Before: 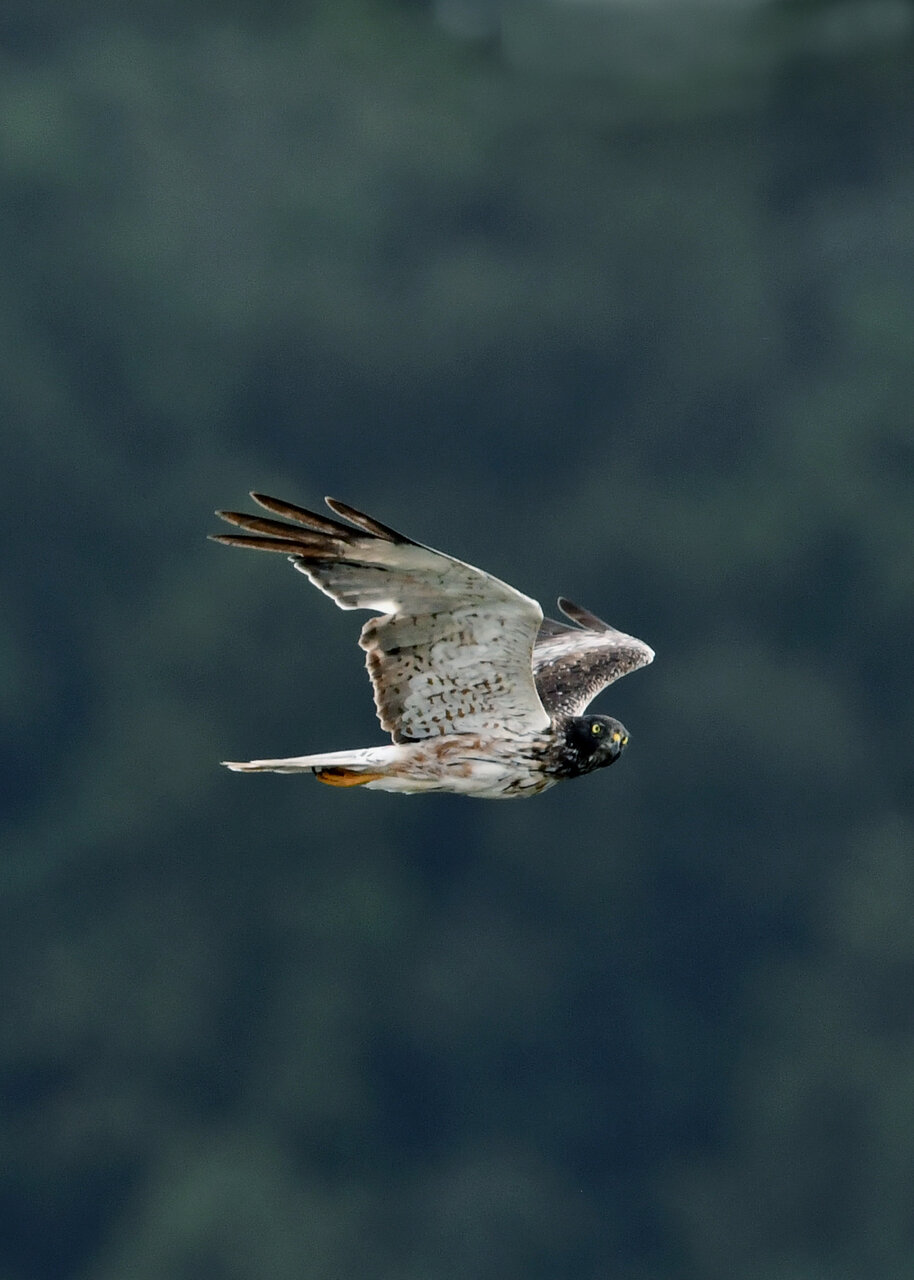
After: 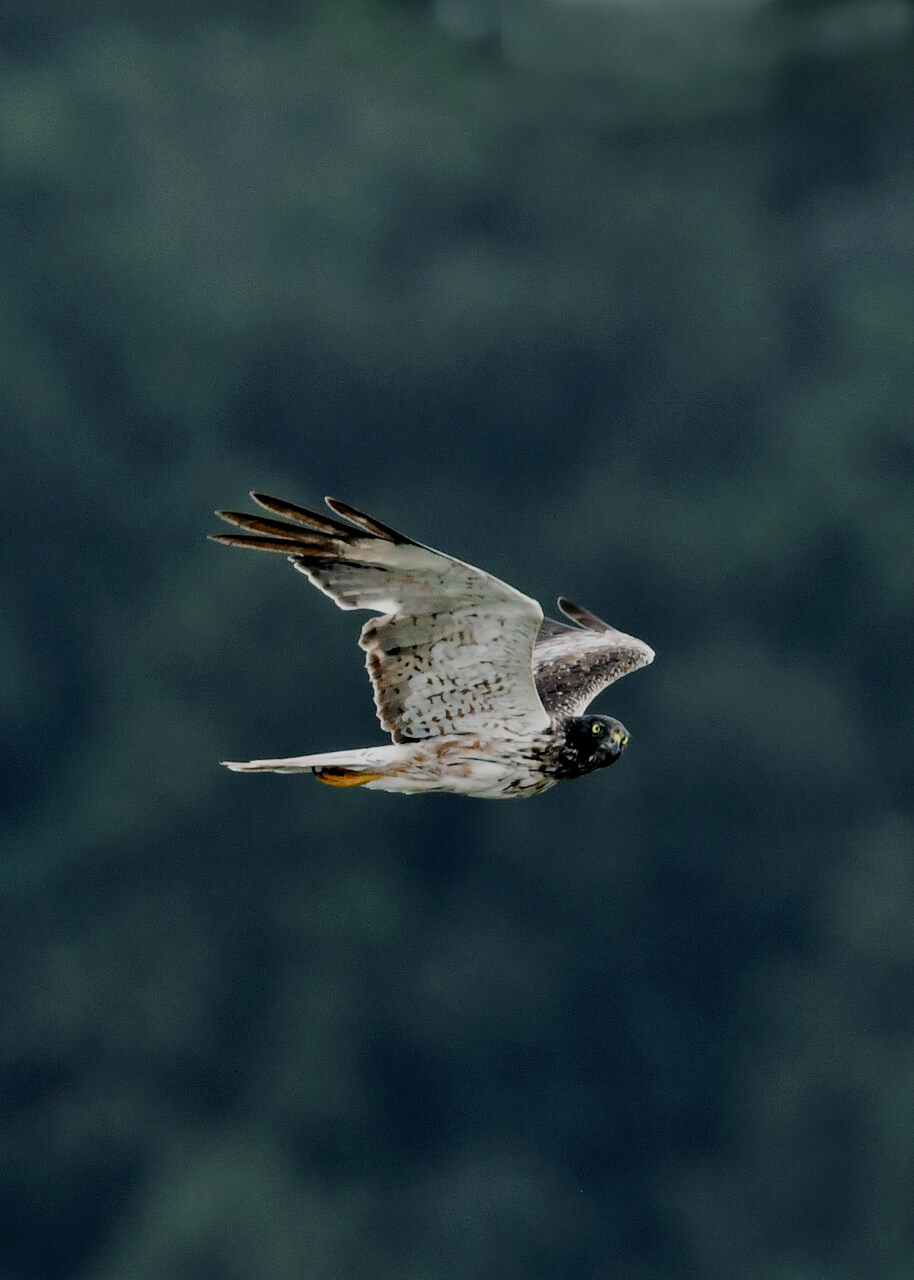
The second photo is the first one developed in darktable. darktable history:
filmic rgb: black relative exposure -7.65 EV, white relative exposure 4.56 EV, hardness 3.61, preserve chrominance no, color science v4 (2020), type of noise poissonian
